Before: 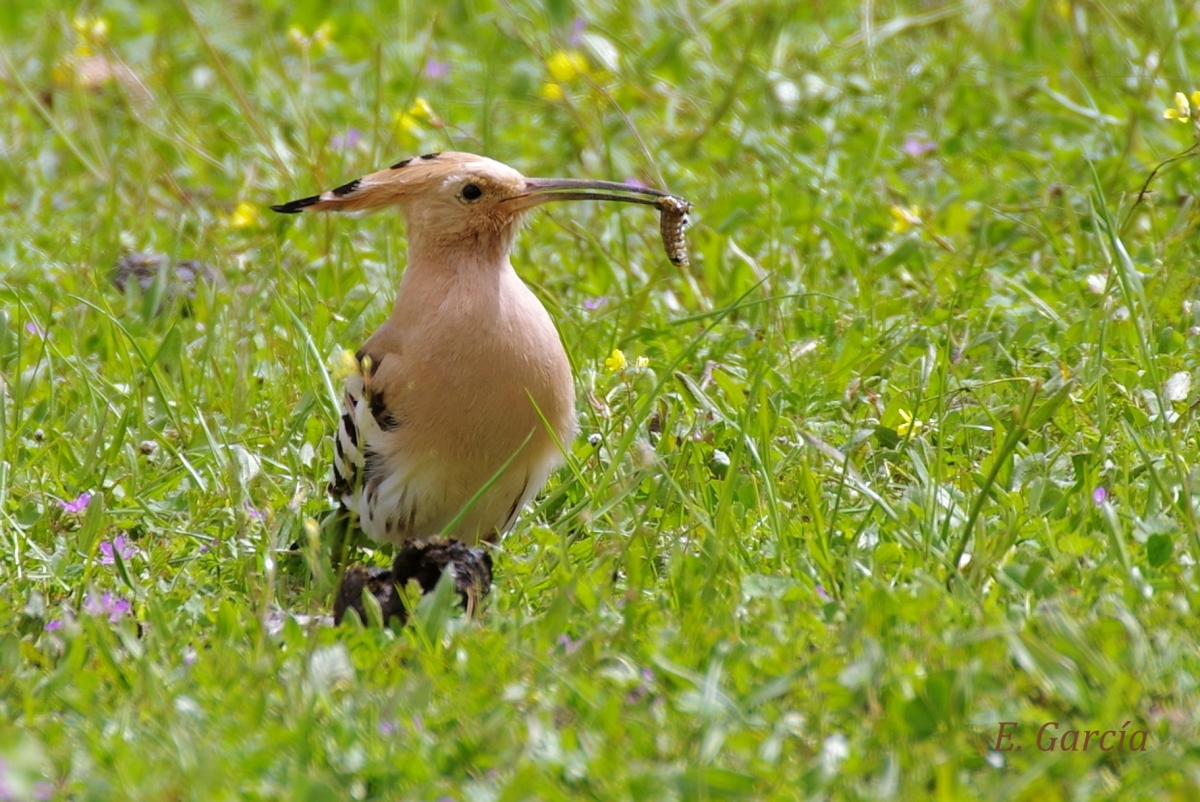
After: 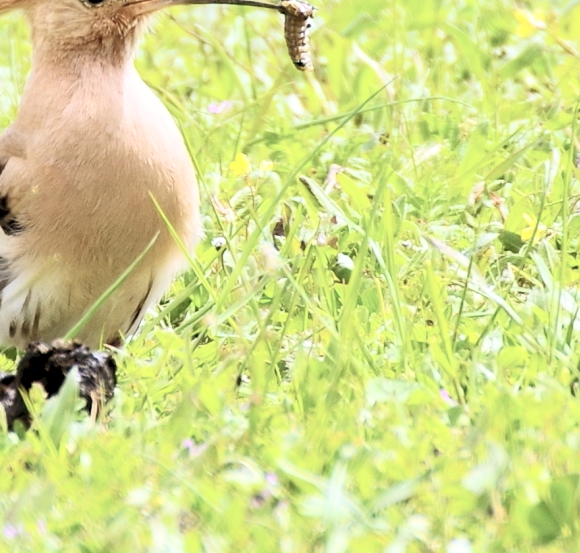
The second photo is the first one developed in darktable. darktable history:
contrast brightness saturation: contrast 0.436, brightness 0.561, saturation -0.197
exposure: black level correction 0.005, exposure 0.287 EV, compensate exposure bias true, compensate highlight preservation false
crop: left 31.34%, top 24.486%, right 20.28%, bottom 6.533%
